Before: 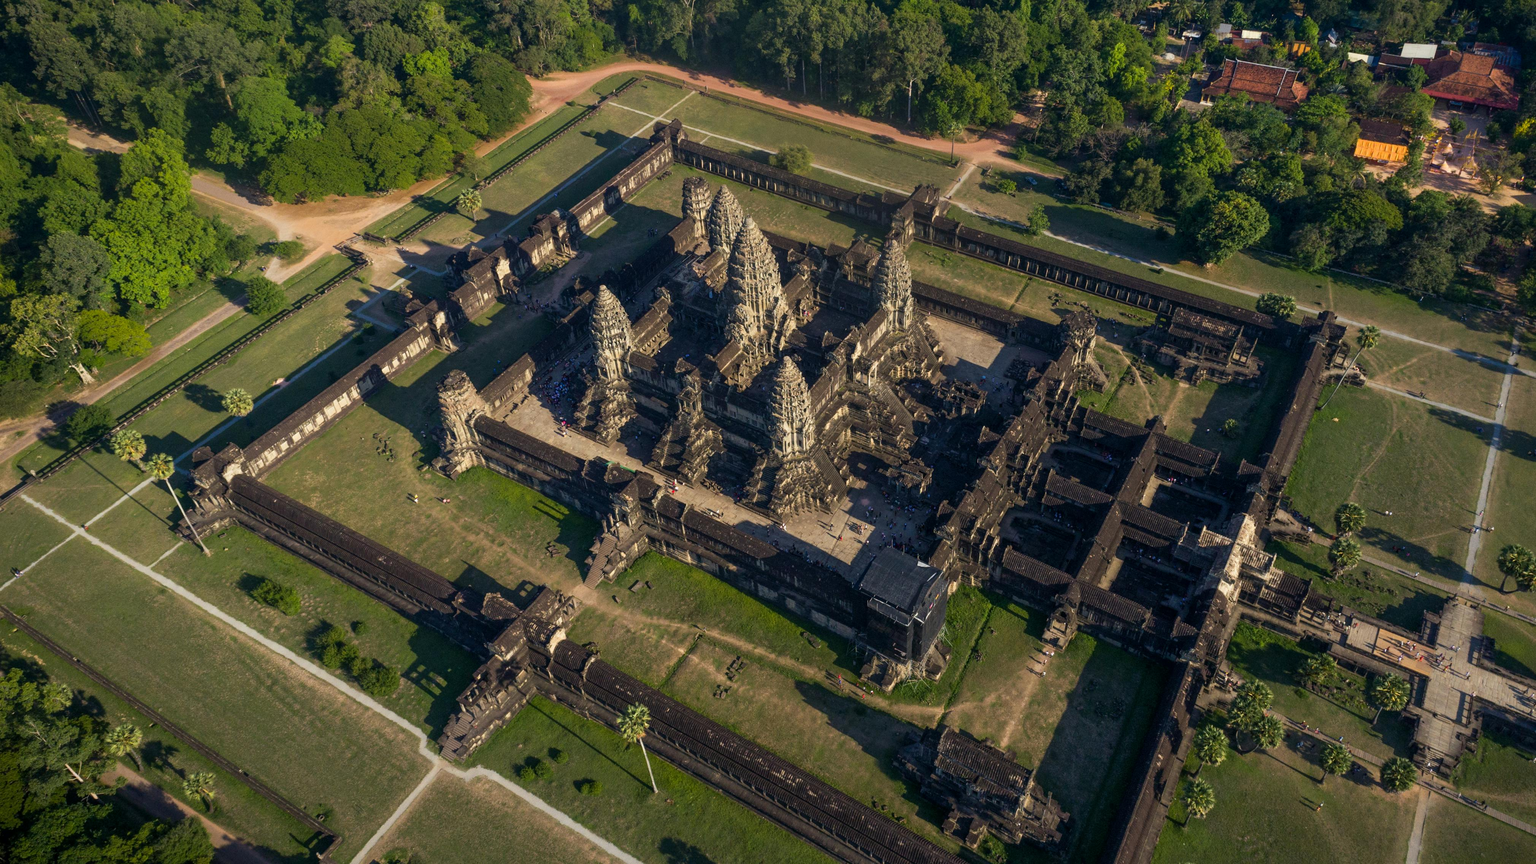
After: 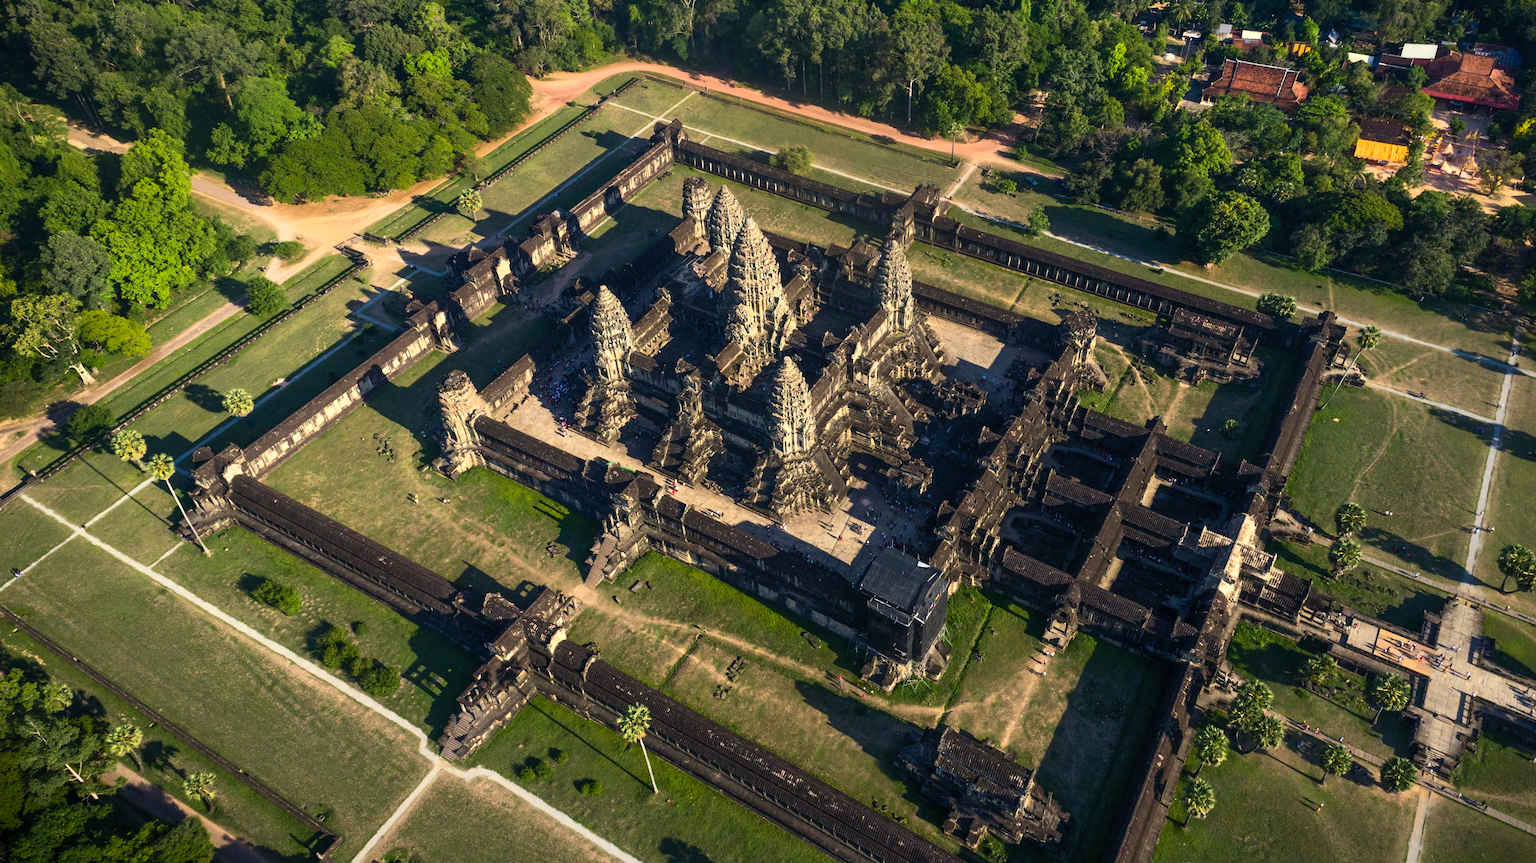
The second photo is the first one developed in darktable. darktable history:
contrast brightness saturation: contrast 0.2, brightness 0.16, saturation 0.22
tone equalizer: -8 EV -0.417 EV, -7 EV -0.389 EV, -6 EV -0.333 EV, -5 EV -0.222 EV, -3 EV 0.222 EV, -2 EV 0.333 EV, -1 EV 0.389 EV, +0 EV 0.417 EV, edges refinement/feathering 500, mask exposure compensation -1.57 EV, preserve details no
